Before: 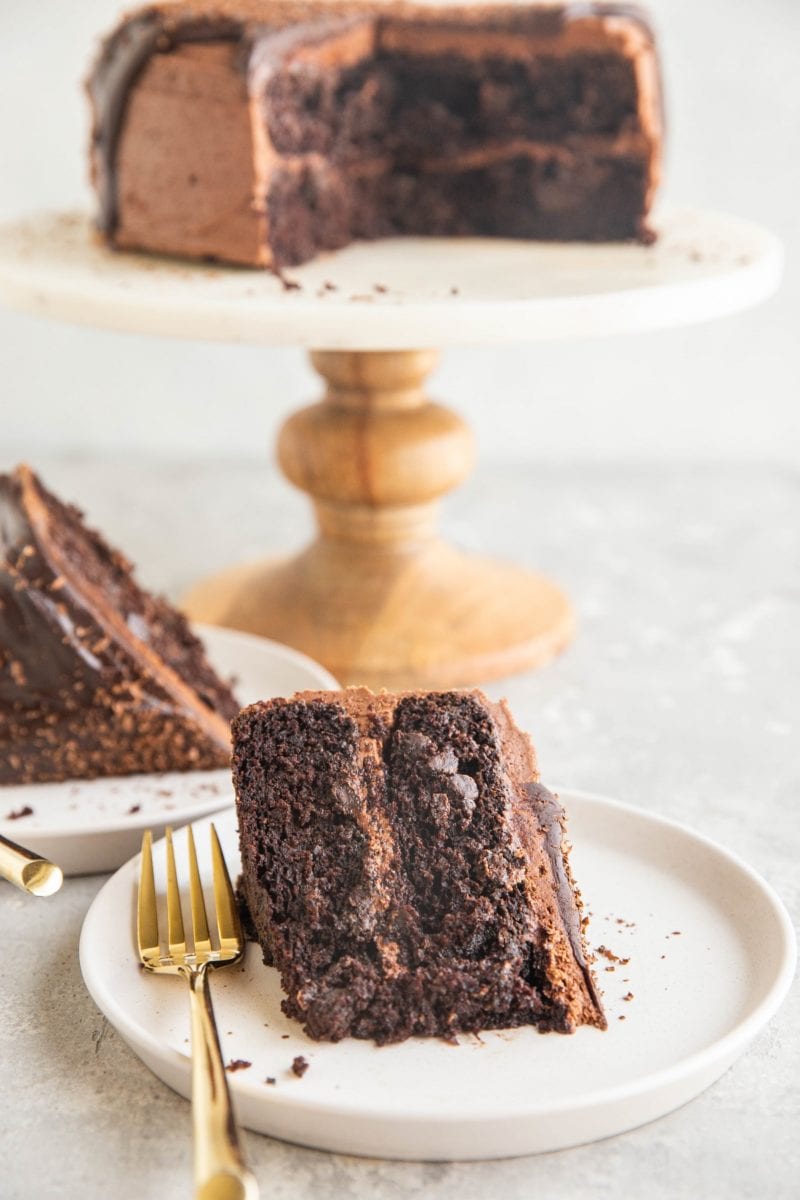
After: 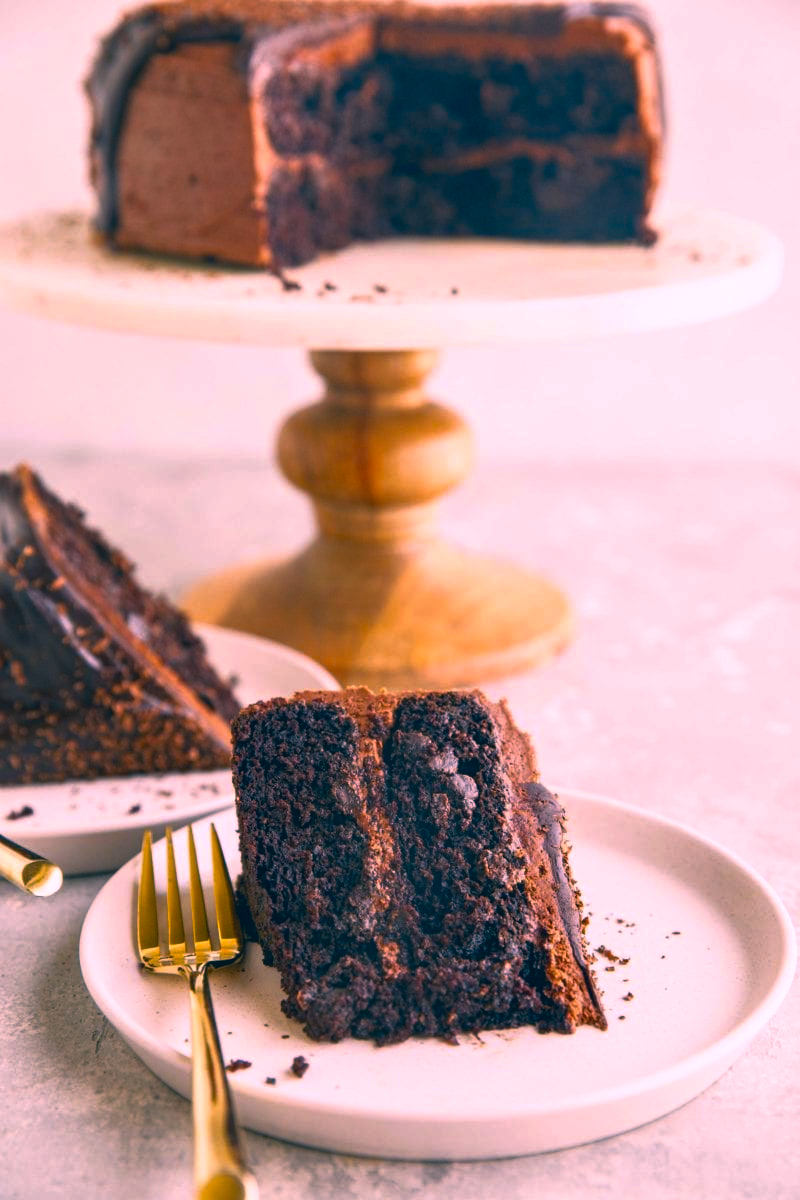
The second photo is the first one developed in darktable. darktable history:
color correction: highlights a* 17.03, highlights b* 0.205, shadows a* -15.38, shadows b* -14.56, saturation 1.5
color balance rgb: linear chroma grading › global chroma 10%, perceptual saturation grading › global saturation 5%, perceptual brilliance grading › global brilliance 4%, global vibrance 7%, saturation formula JzAzBz (2021)
rgb curve: curves: ch0 [(0, 0) (0.415, 0.237) (1, 1)]
